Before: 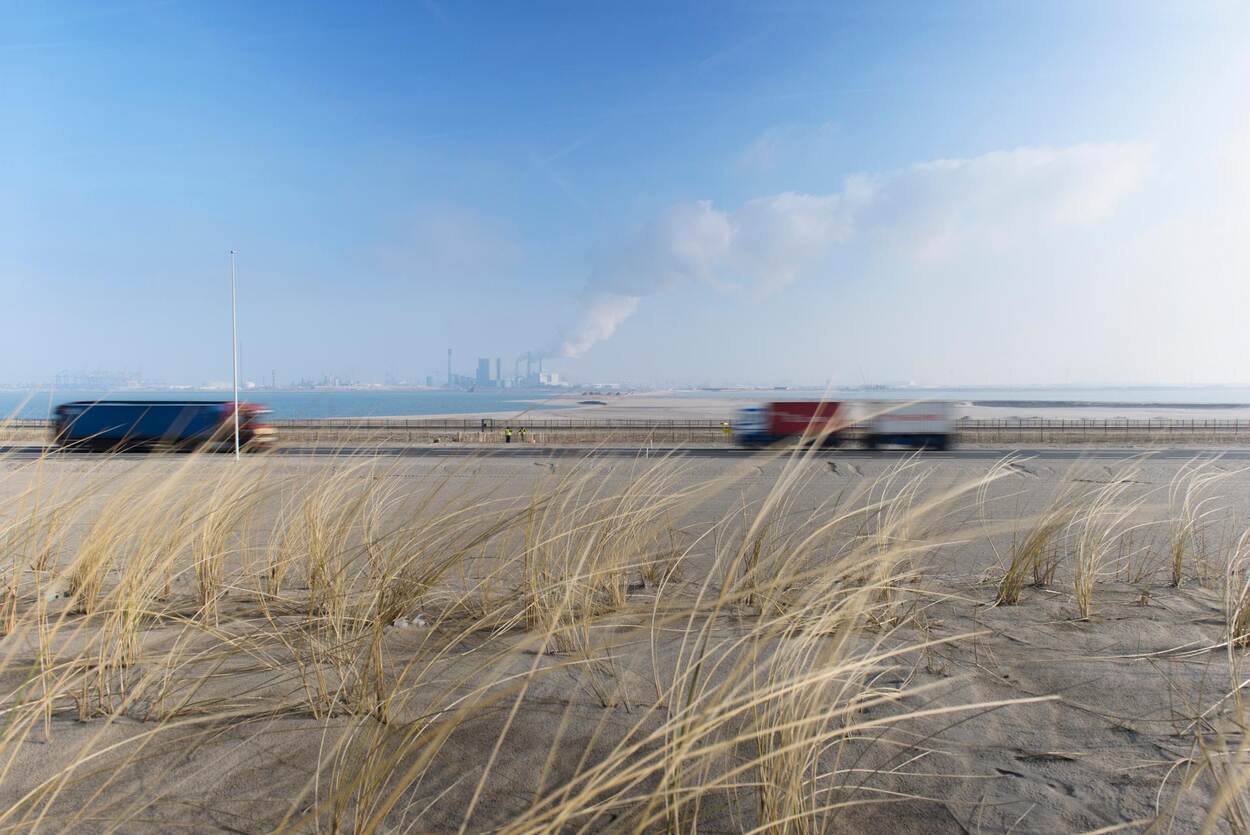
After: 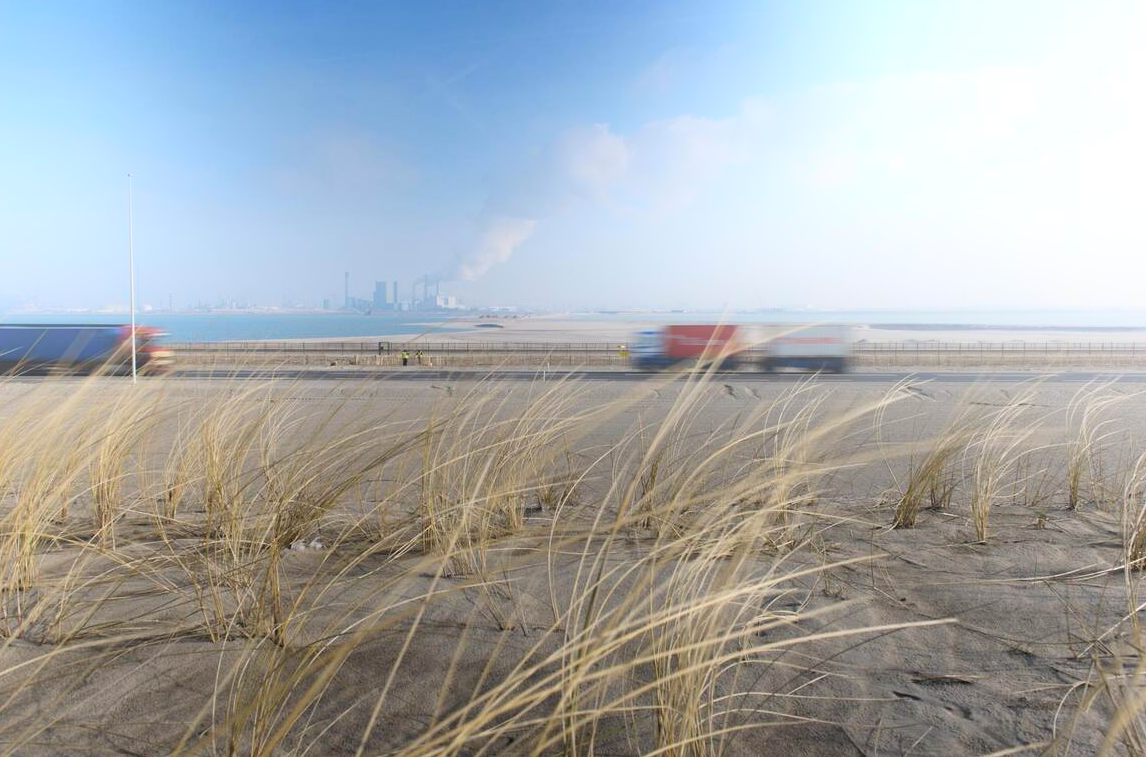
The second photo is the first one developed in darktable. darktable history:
bloom: on, module defaults
crop and rotate: left 8.262%, top 9.226%
